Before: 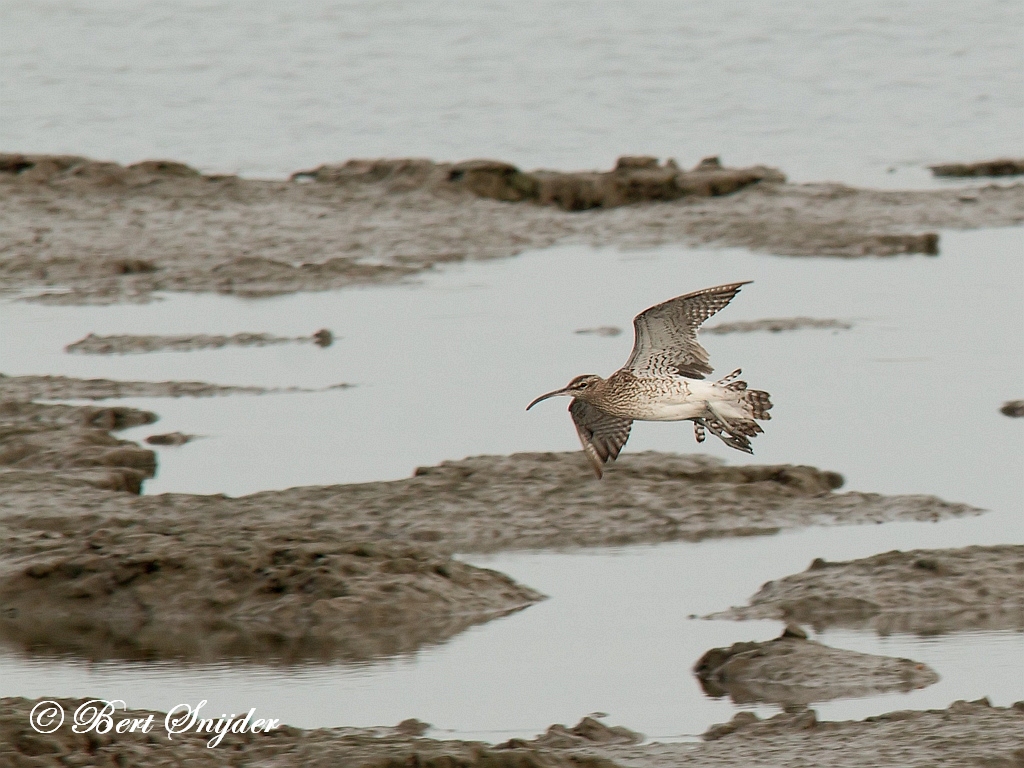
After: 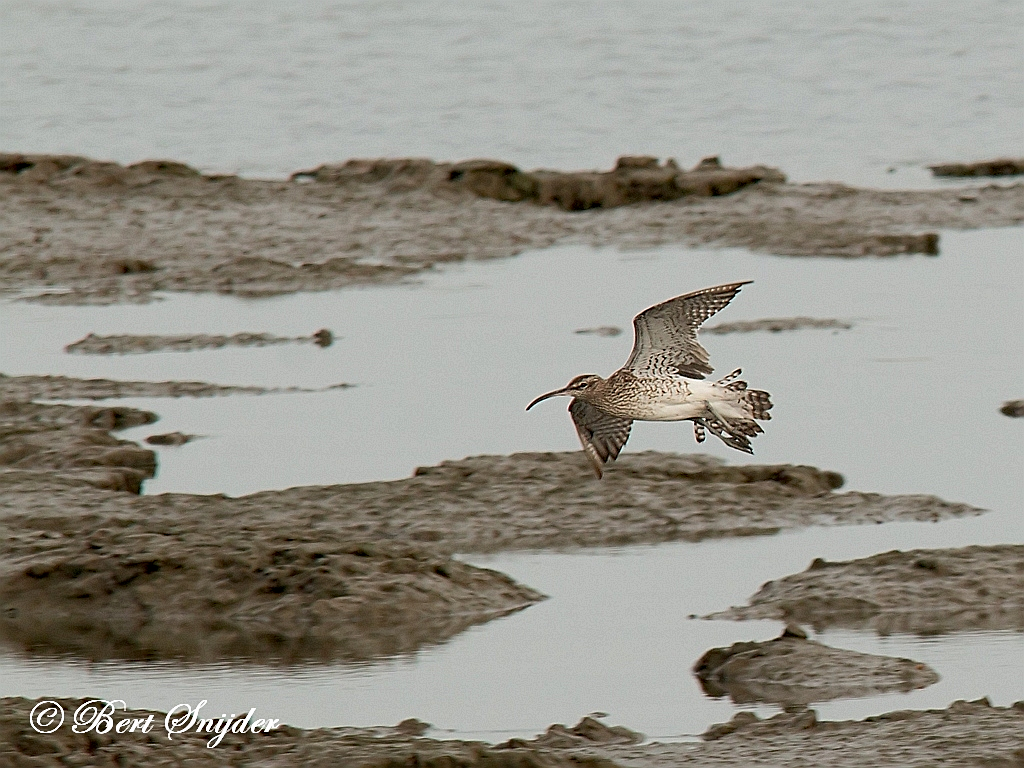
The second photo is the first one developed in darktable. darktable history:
haze removal: compatibility mode true, adaptive false
tone equalizer: on, module defaults
exposure: black level correction 0.001, exposure 0.499 EV, compensate exposure bias true, compensate highlight preservation false
sharpen: on, module defaults
